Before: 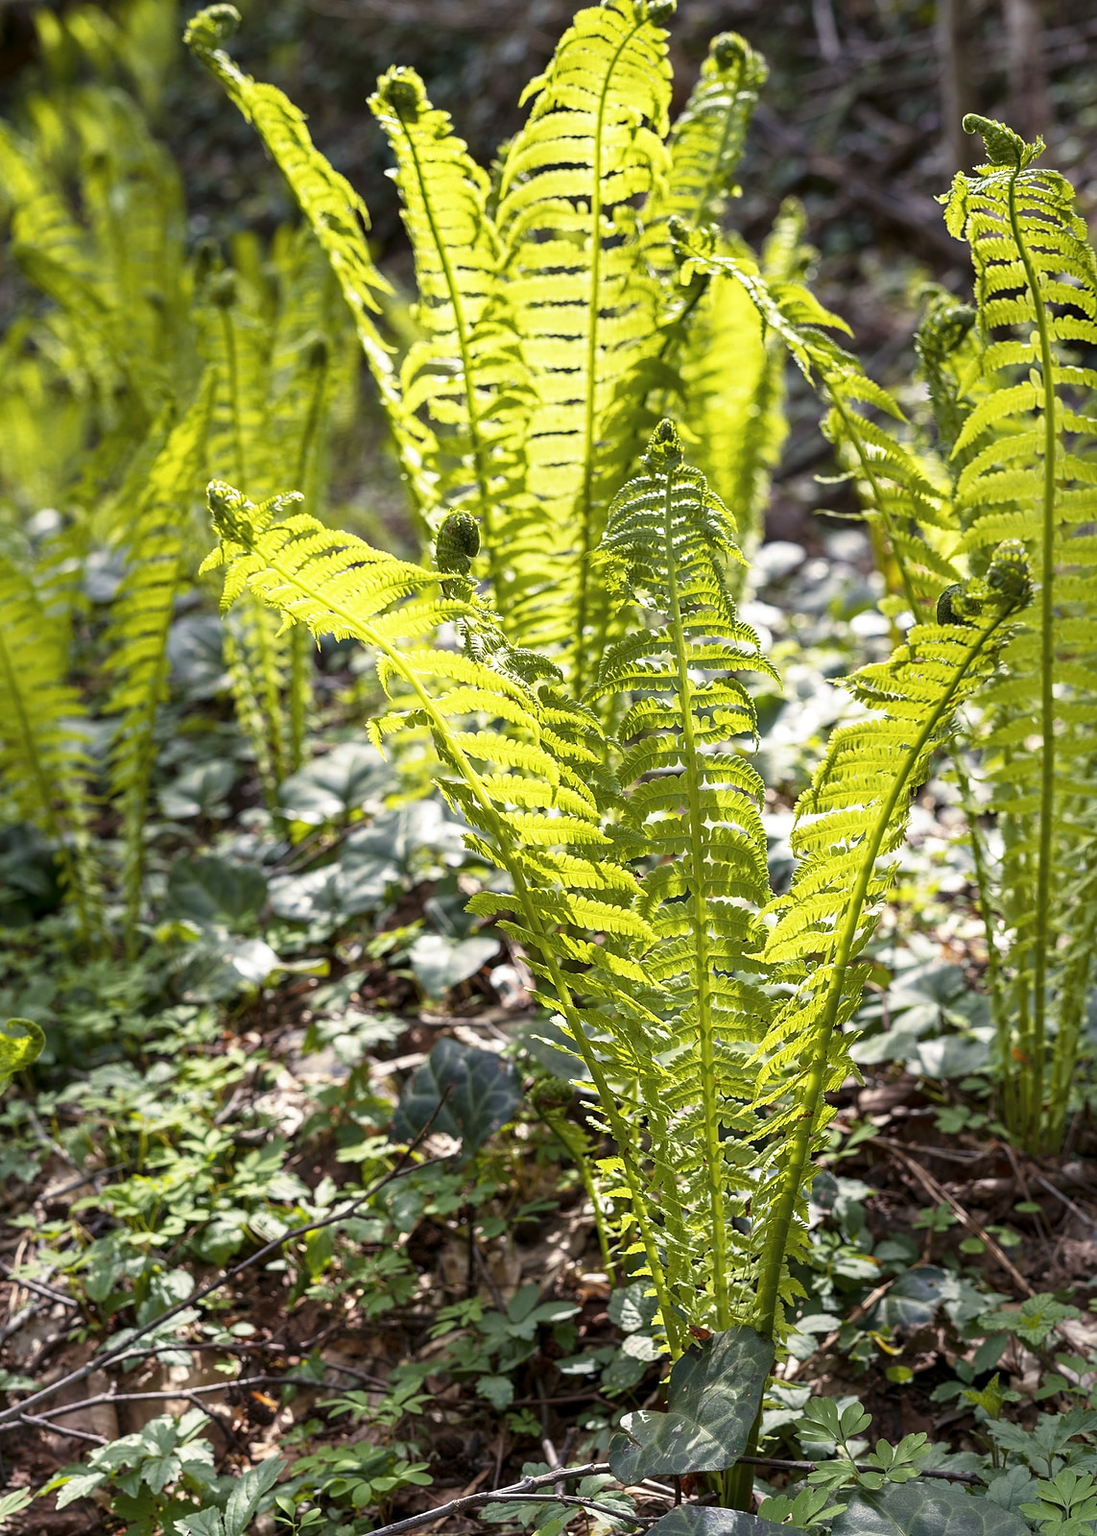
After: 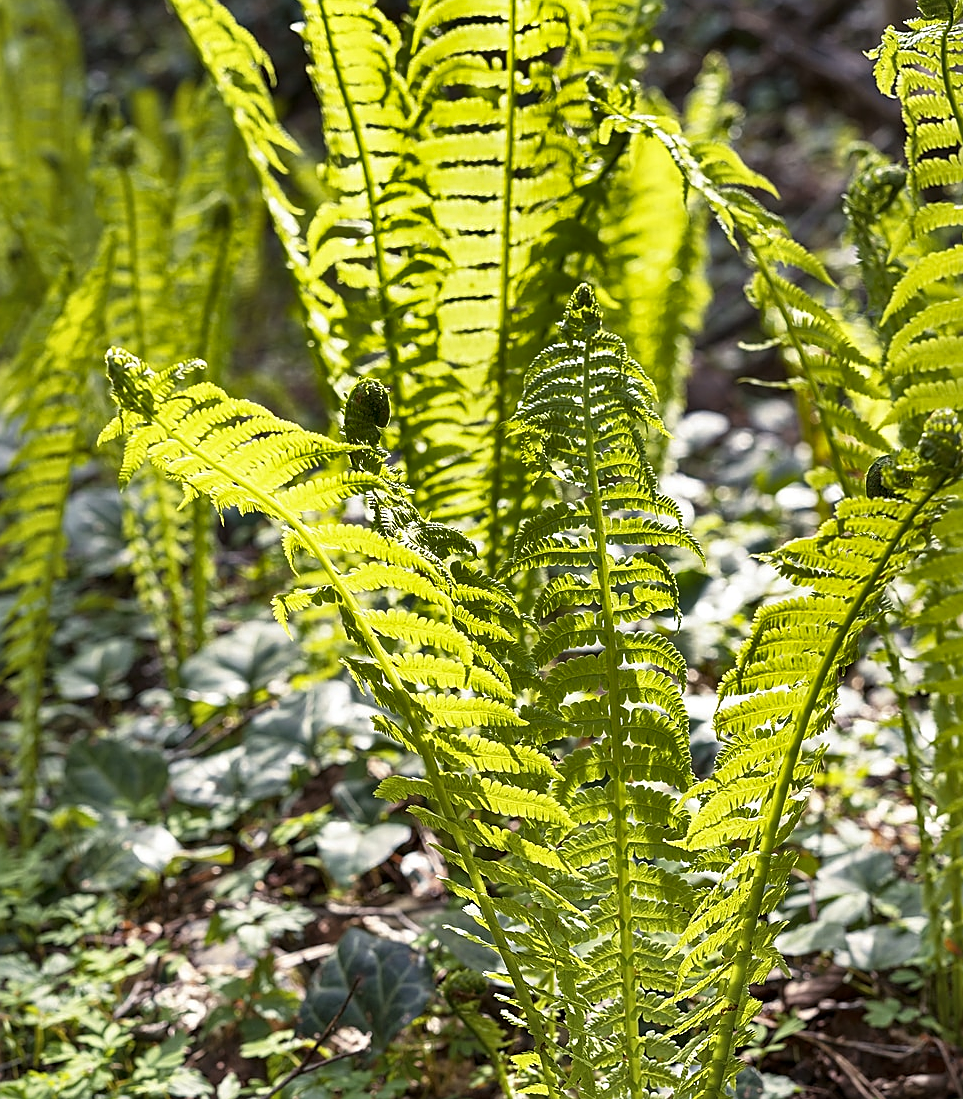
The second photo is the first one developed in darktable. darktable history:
crop and rotate: left 9.648%, top 9.598%, right 6.02%, bottom 21.702%
shadows and highlights: shadows 24.6, highlights -79.28, soften with gaussian
sharpen: on, module defaults
